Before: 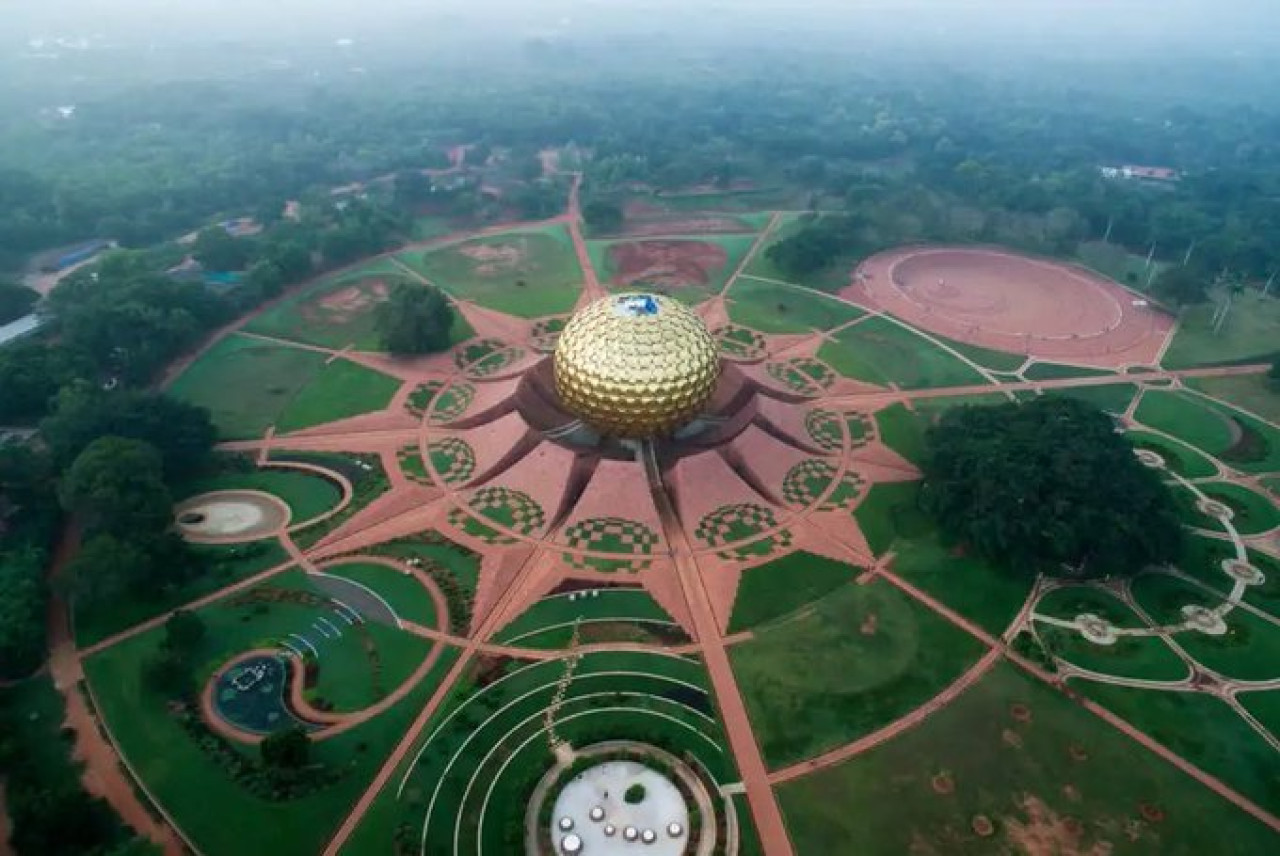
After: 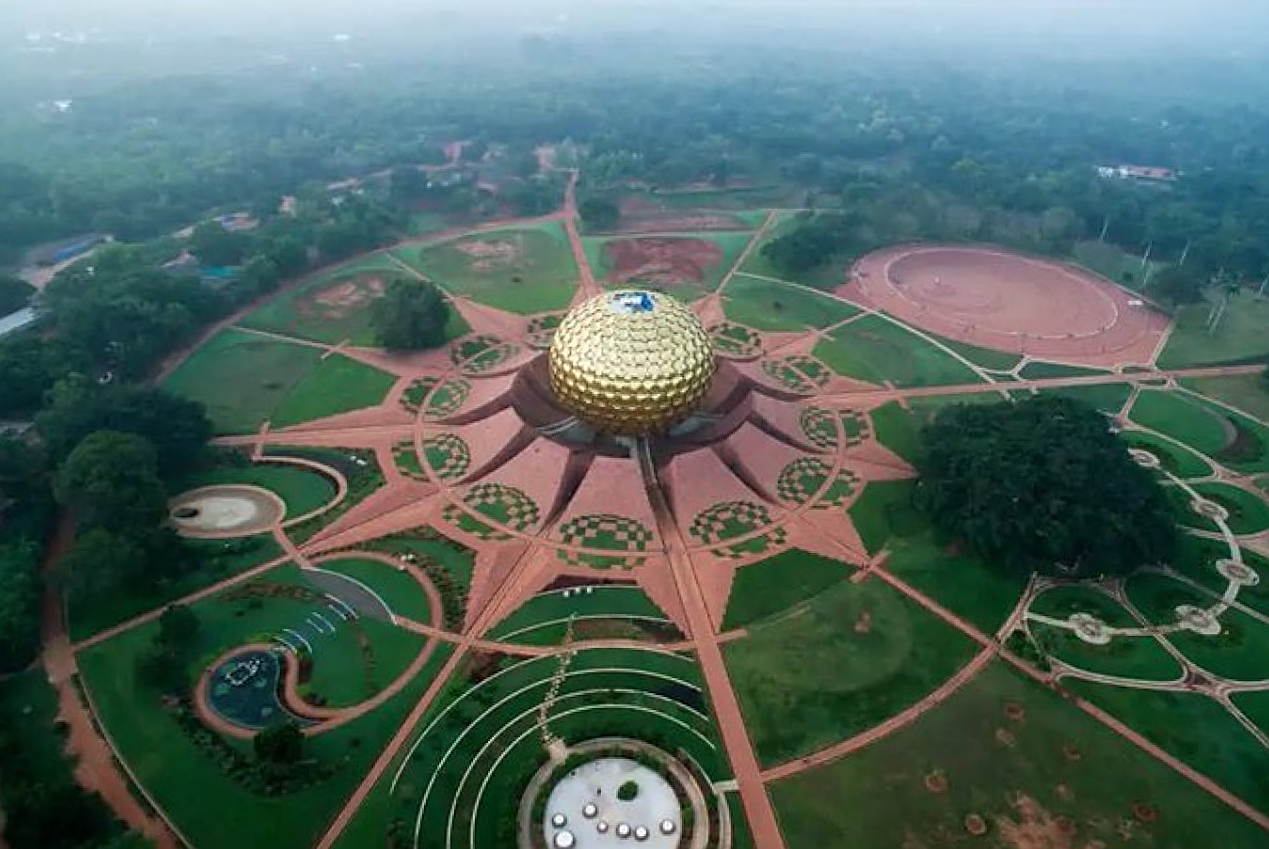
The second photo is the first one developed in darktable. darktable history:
crop and rotate: angle -0.316°
sharpen: amount 0.54
